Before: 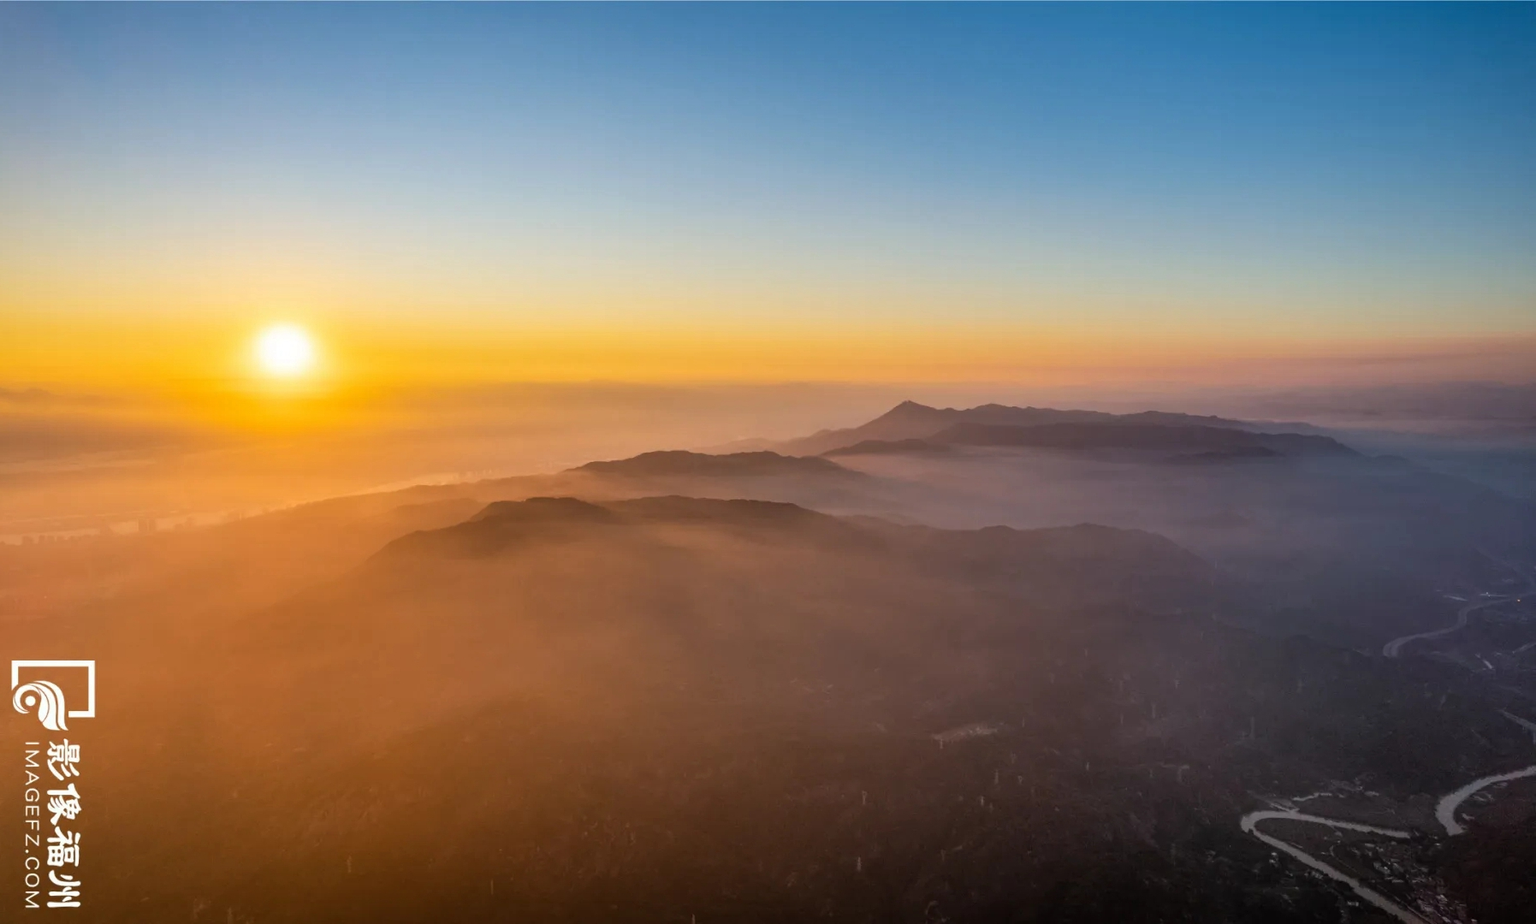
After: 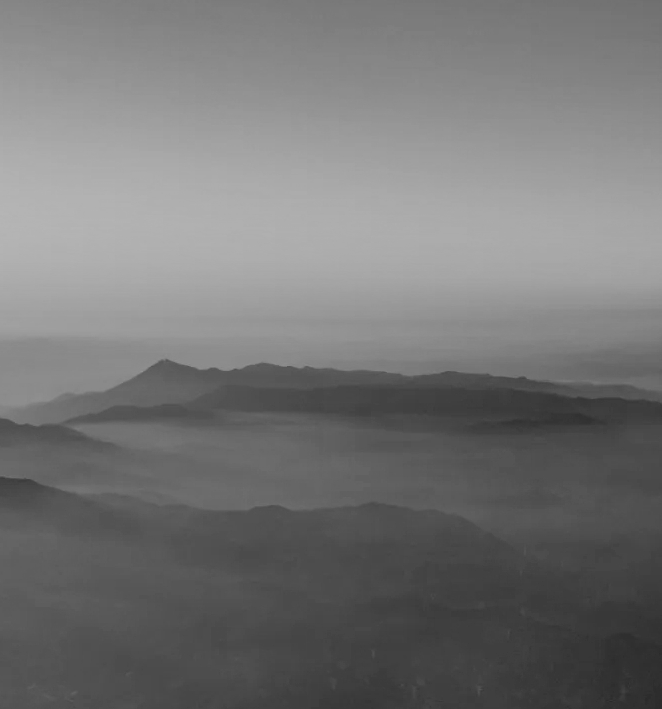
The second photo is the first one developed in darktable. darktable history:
velvia: on, module defaults
crop and rotate: left 49.936%, top 10.094%, right 13.136%, bottom 24.256%
color balance: lift [1.005, 1.002, 0.998, 0.998], gamma [1, 1.021, 1.02, 0.979], gain [0.923, 1.066, 1.056, 0.934]
monochrome: a 2.21, b -1.33, size 2.2
filmic rgb: black relative exposure -7.65 EV, white relative exposure 4.56 EV, hardness 3.61
color balance rgb: perceptual saturation grading › global saturation 20%, global vibrance 20%
